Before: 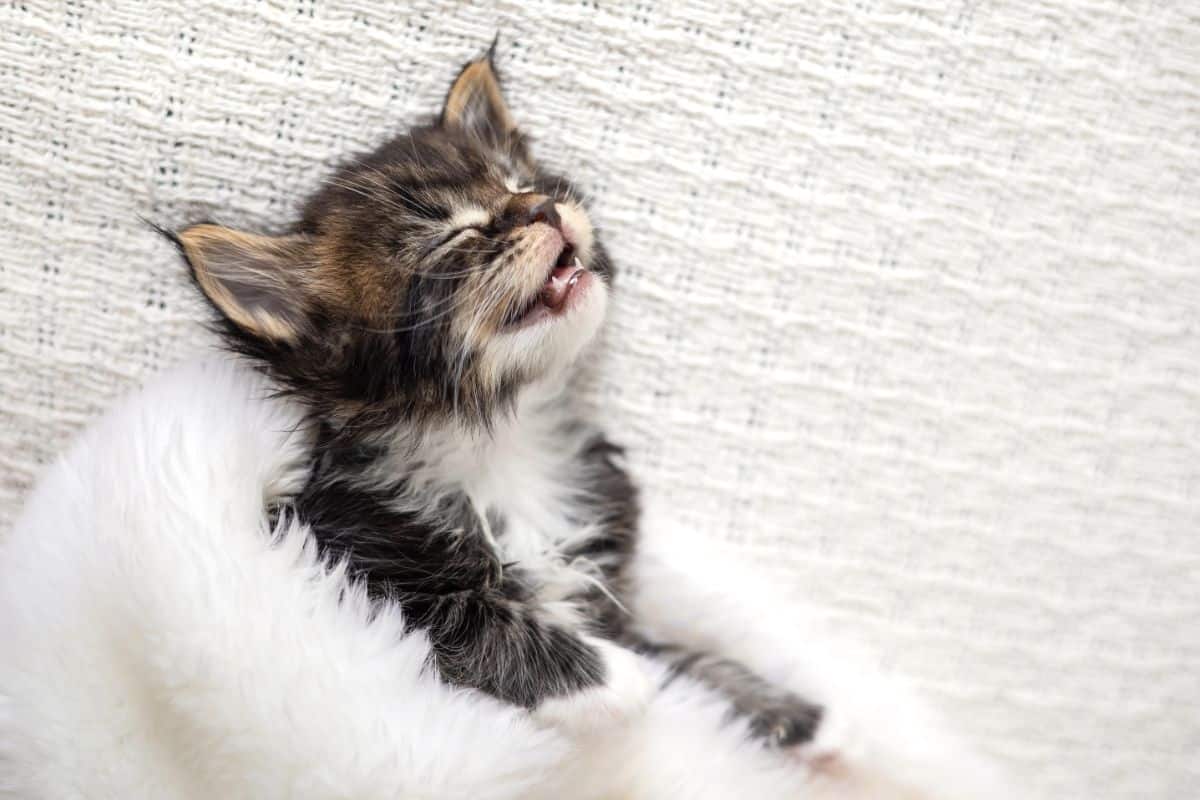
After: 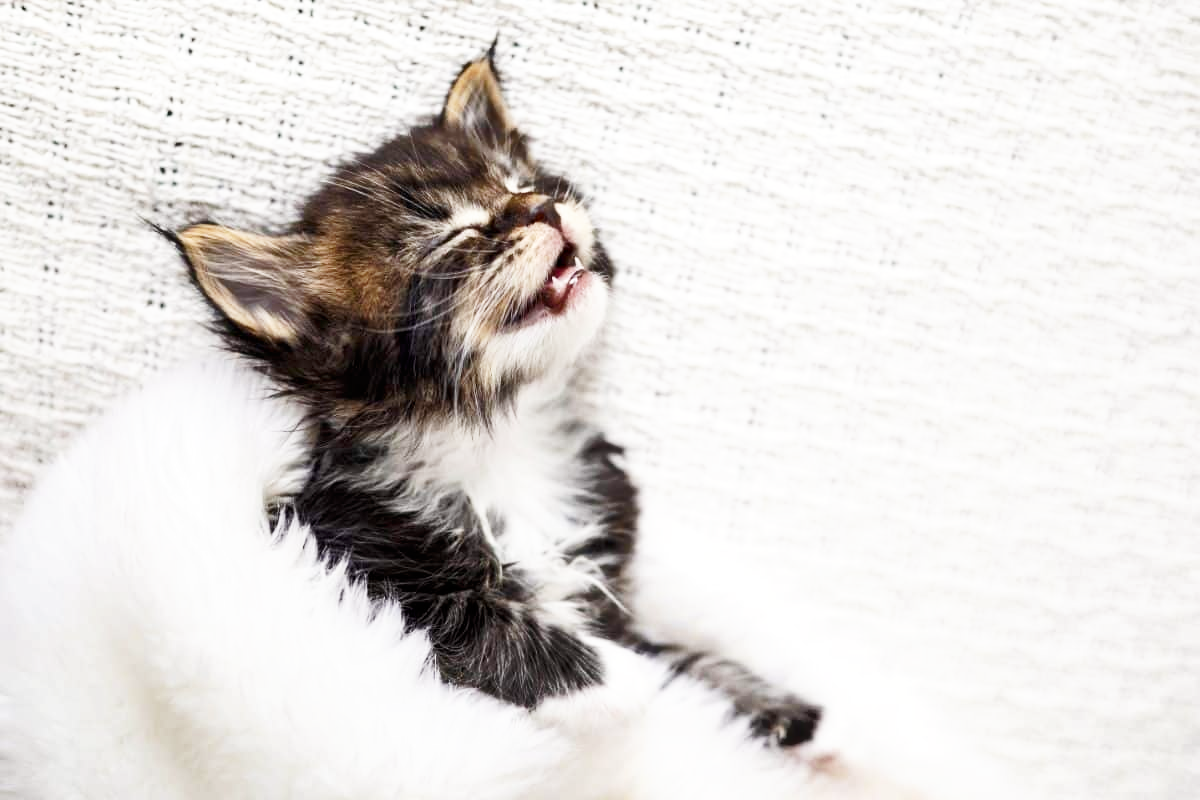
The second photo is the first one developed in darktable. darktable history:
base curve: curves: ch0 [(0, 0) (0.005, 0.002) (0.15, 0.3) (0.4, 0.7) (0.75, 0.95) (1, 1)], preserve colors none
shadows and highlights: radius 133.83, soften with gaussian
